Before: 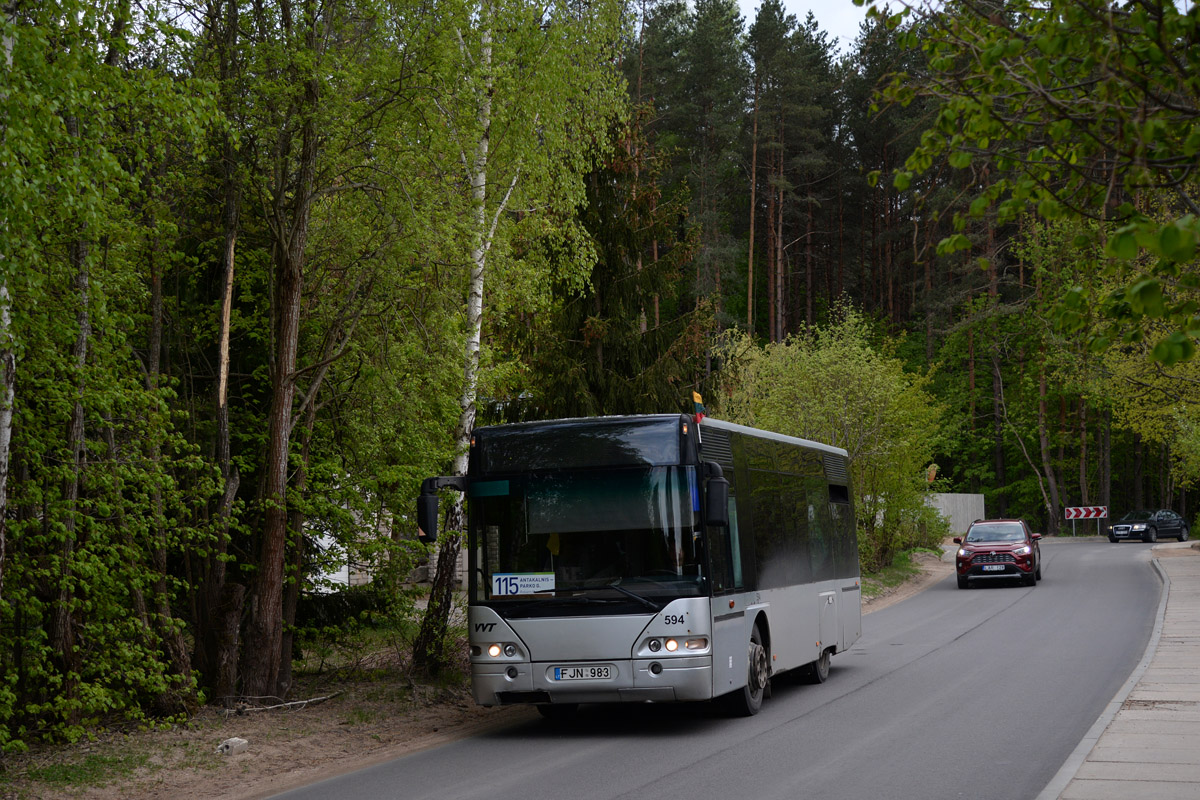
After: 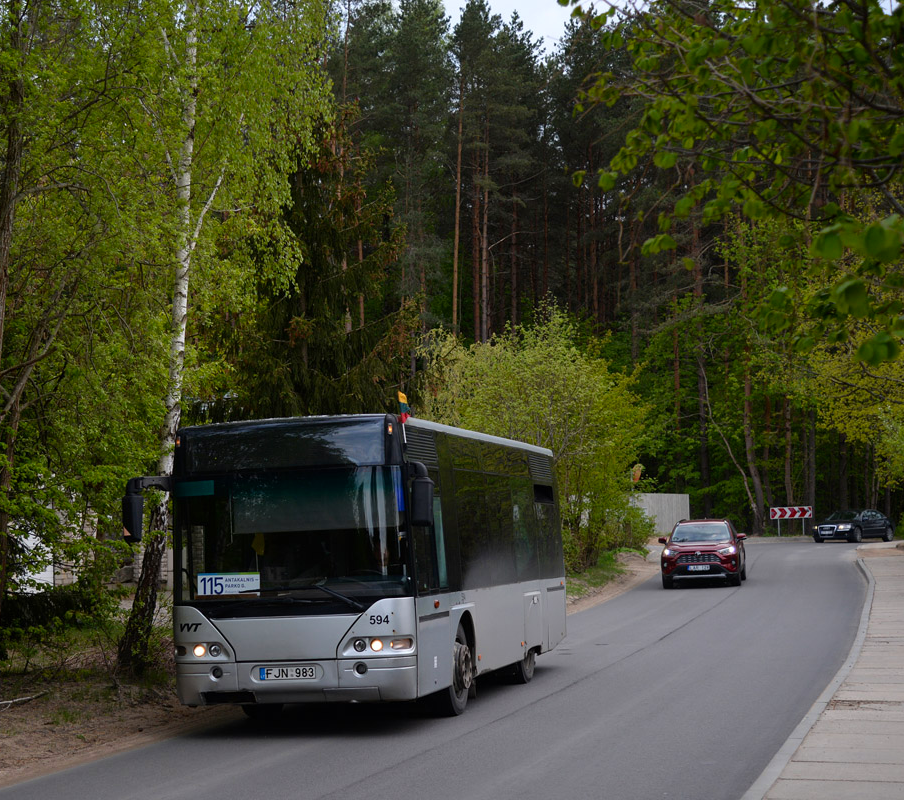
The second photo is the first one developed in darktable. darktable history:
color balance rgb: perceptual saturation grading › global saturation 10%, global vibrance 10%
crop and rotate: left 24.6%
